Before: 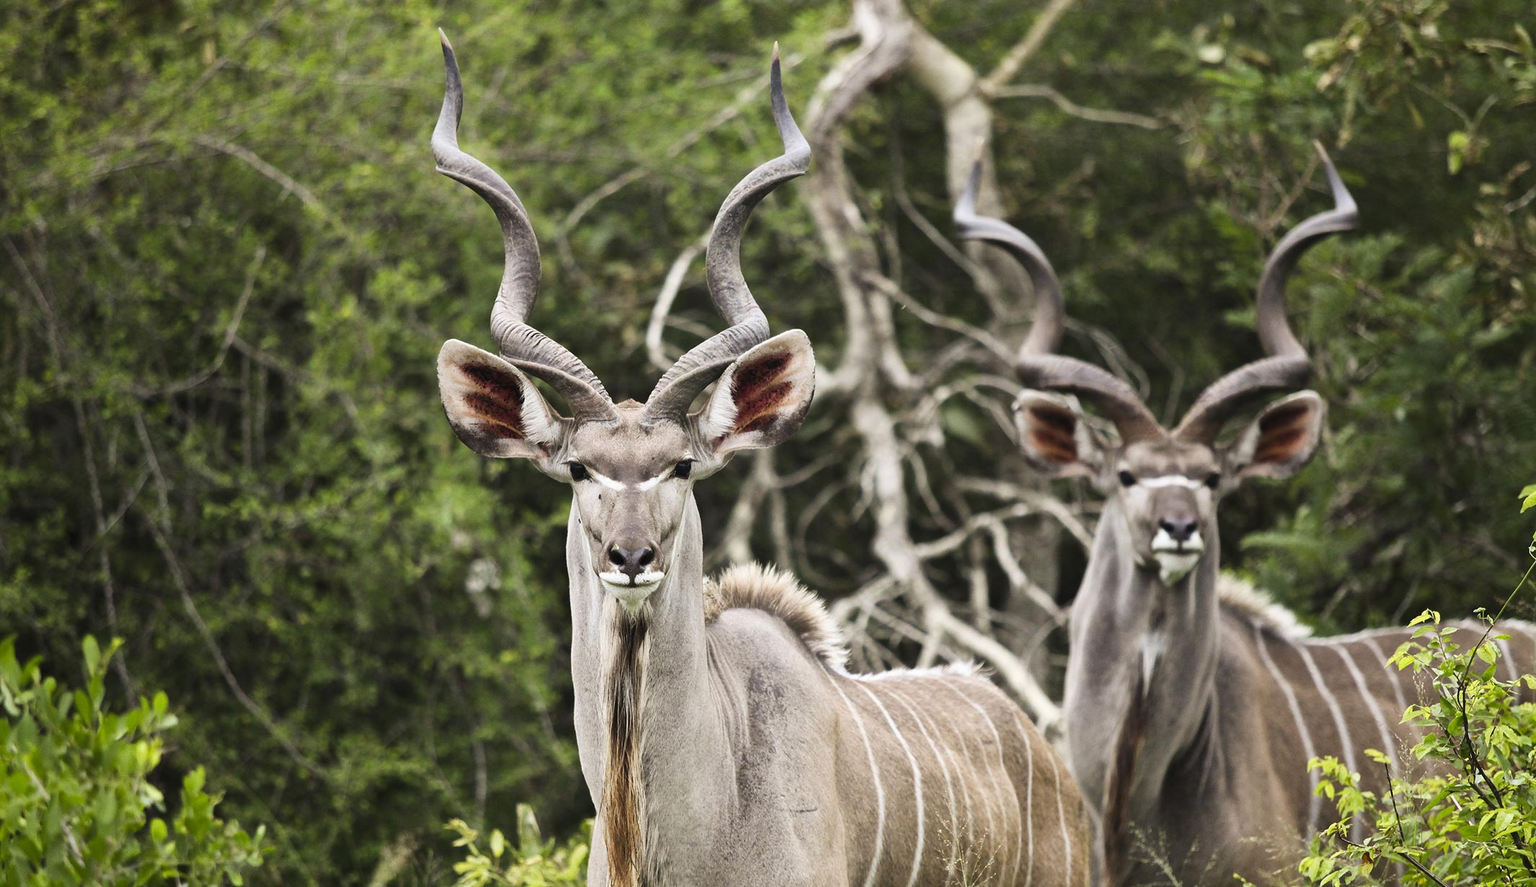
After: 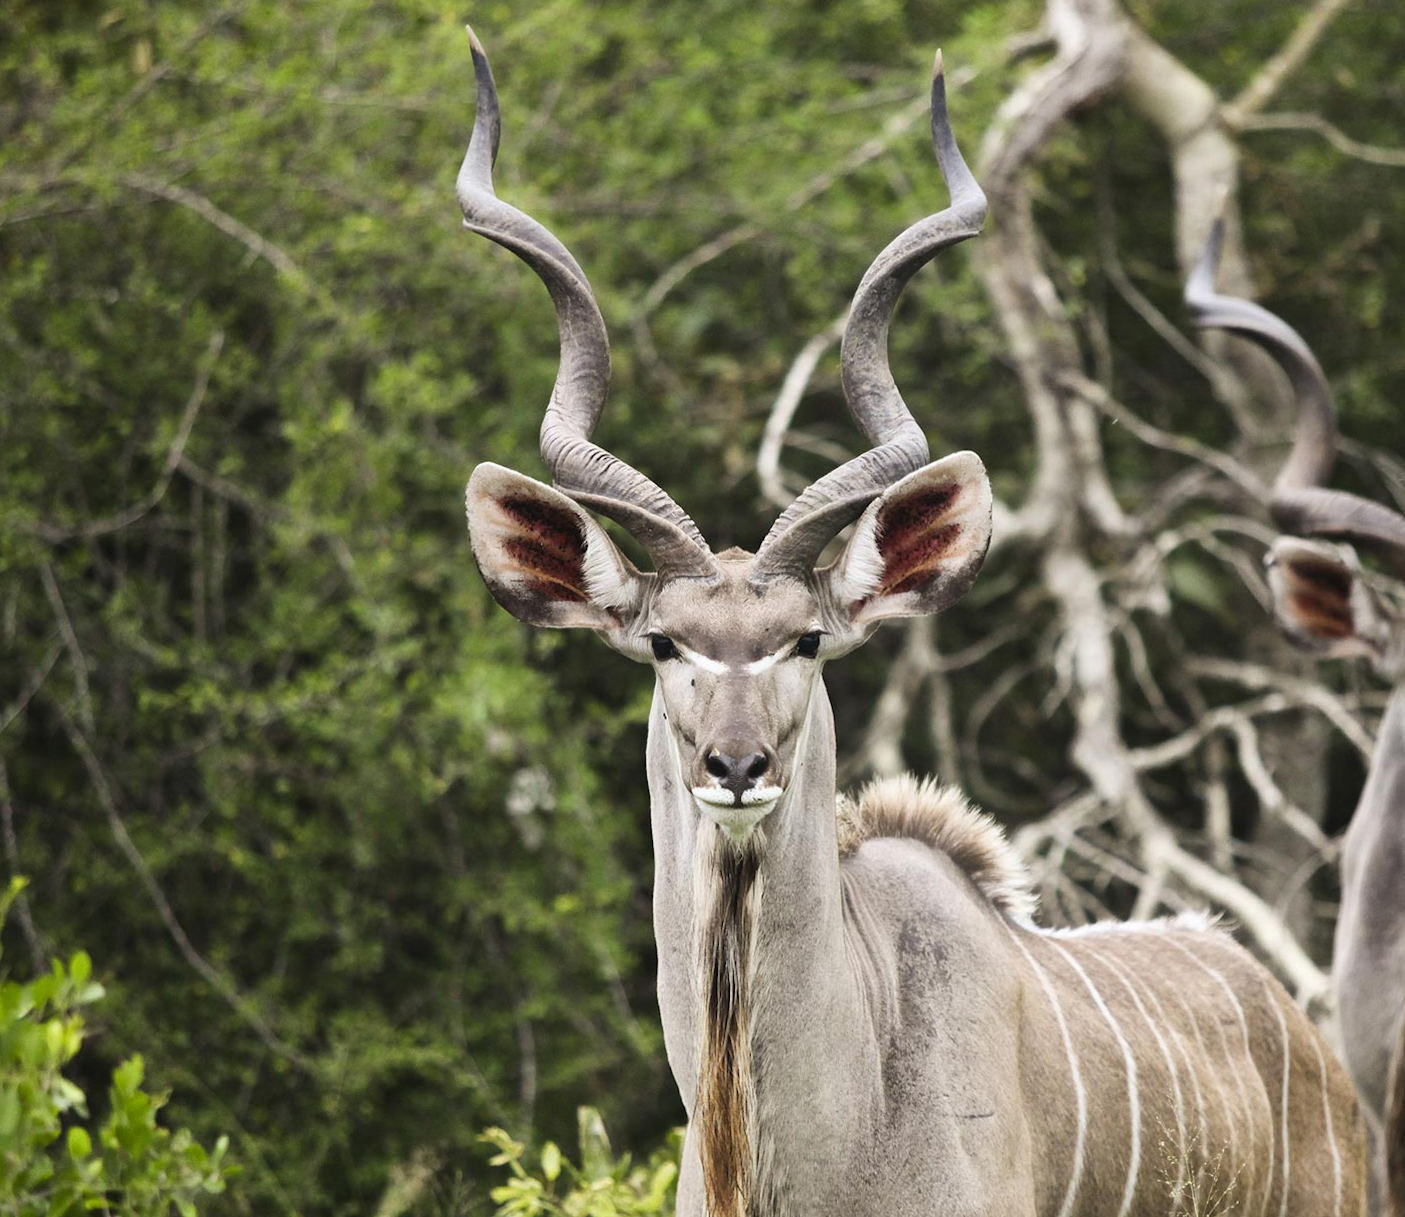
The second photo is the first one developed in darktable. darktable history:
rotate and perspective: rotation 0.174°, lens shift (vertical) 0.013, lens shift (horizontal) 0.019, shear 0.001, automatic cropping original format, crop left 0.007, crop right 0.991, crop top 0.016, crop bottom 0.997
bloom: size 9%, threshold 100%, strength 7%
crop and rotate: left 6.617%, right 26.717%
